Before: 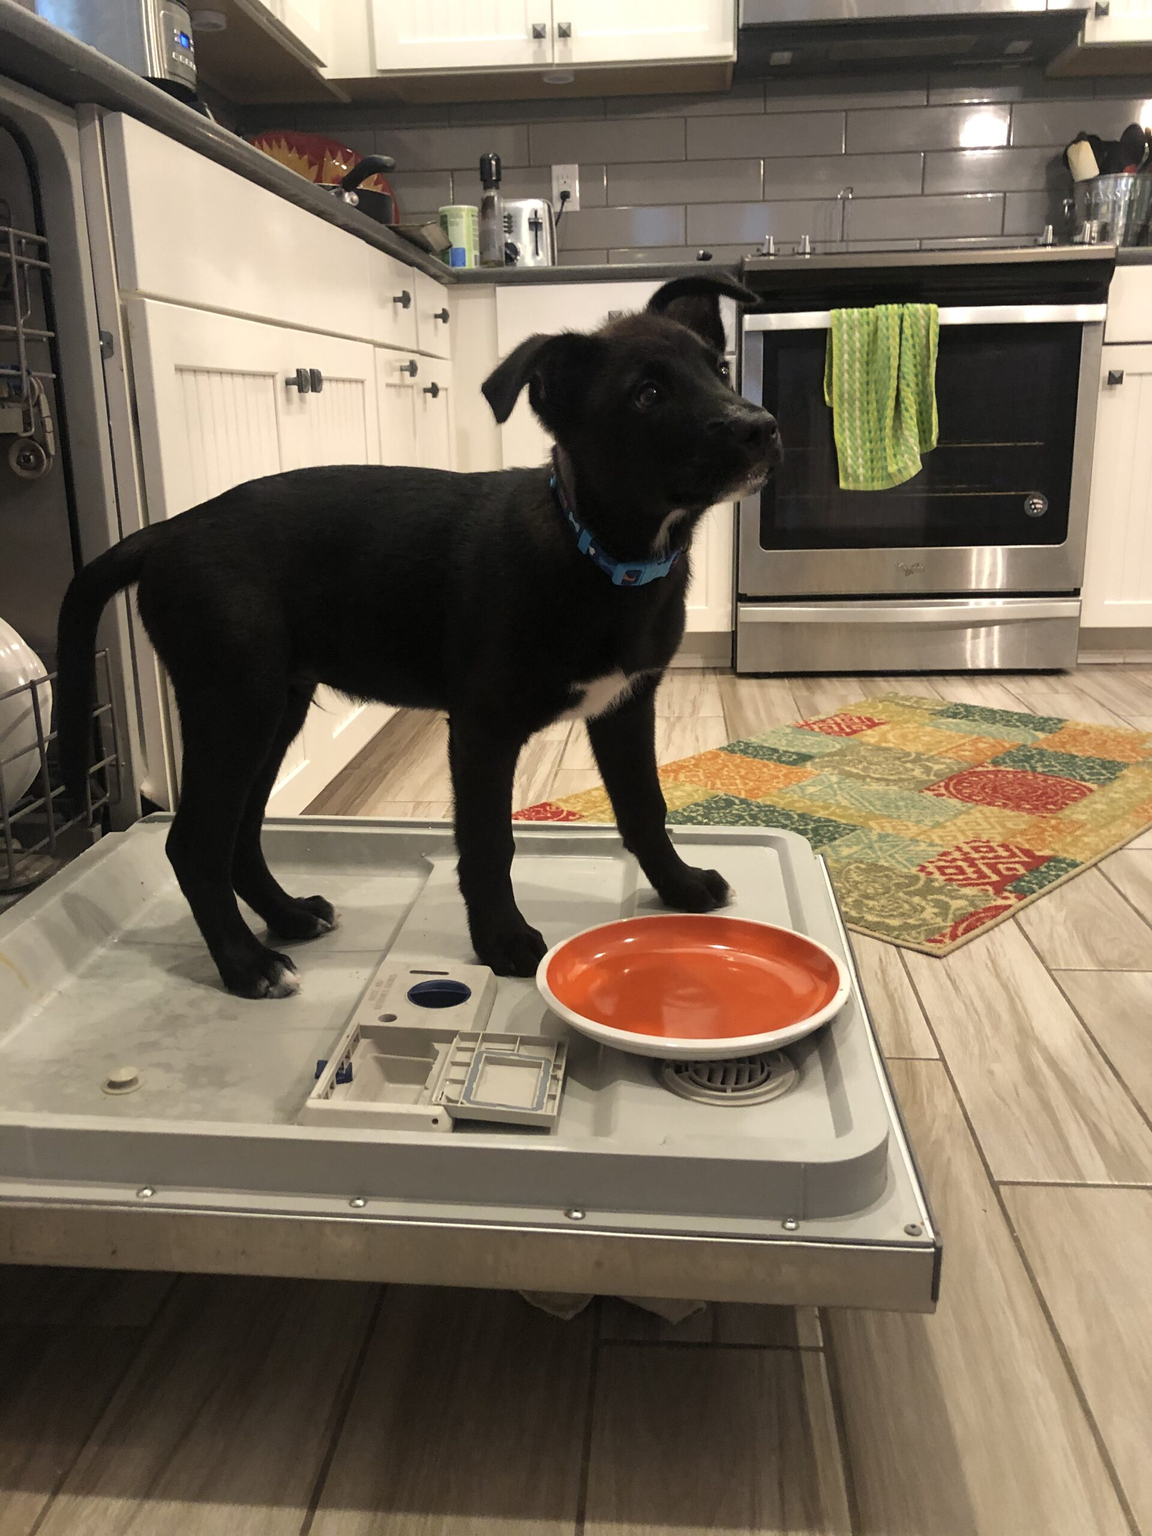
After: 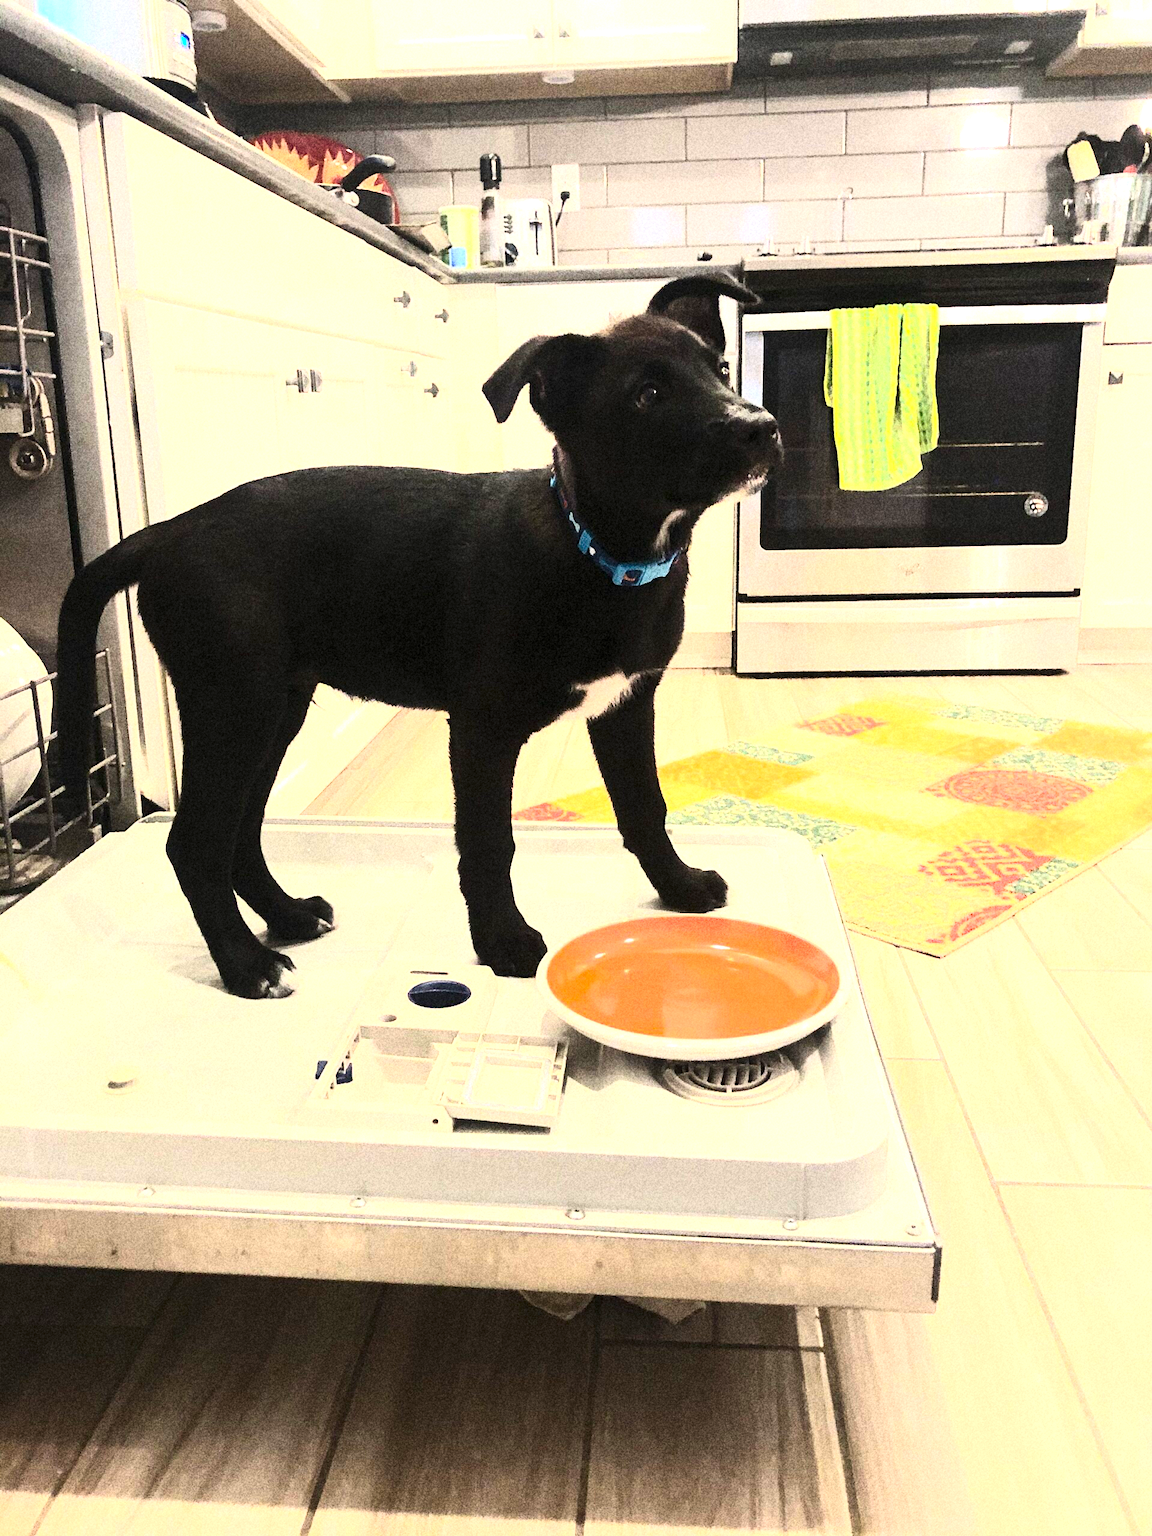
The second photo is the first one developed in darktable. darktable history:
grain: coarseness 14.49 ISO, strength 48.04%, mid-tones bias 35%
white balance: emerald 1
levels: levels [0.026, 0.507, 0.987]
exposure: black level correction 0, exposure 1.45 EV, compensate exposure bias true, compensate highlight preservation false
contrast brightness saturation: contrast 0.62, brightness 0.34, saturation 0.14
